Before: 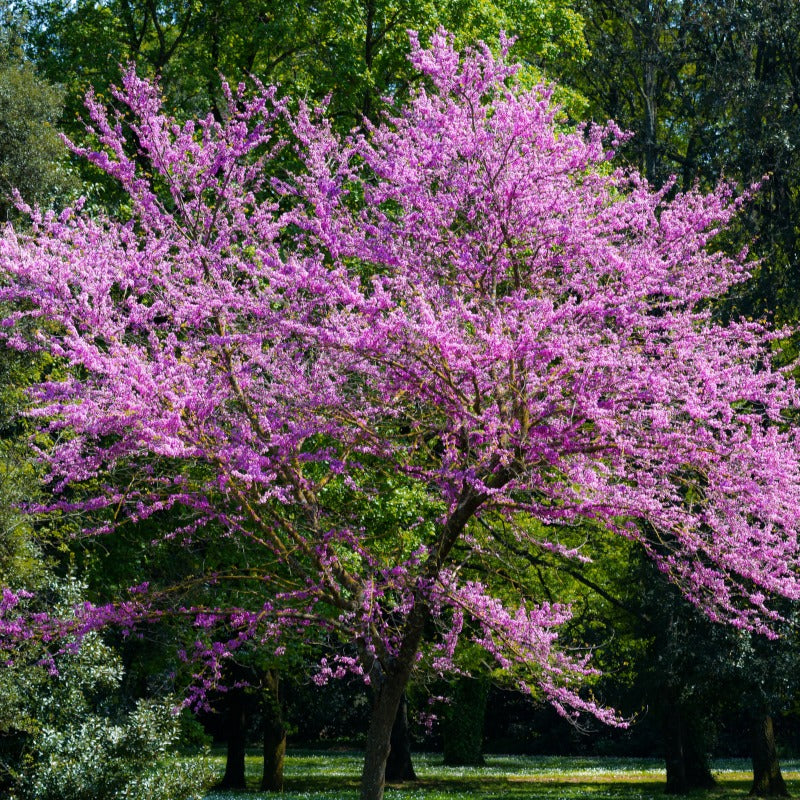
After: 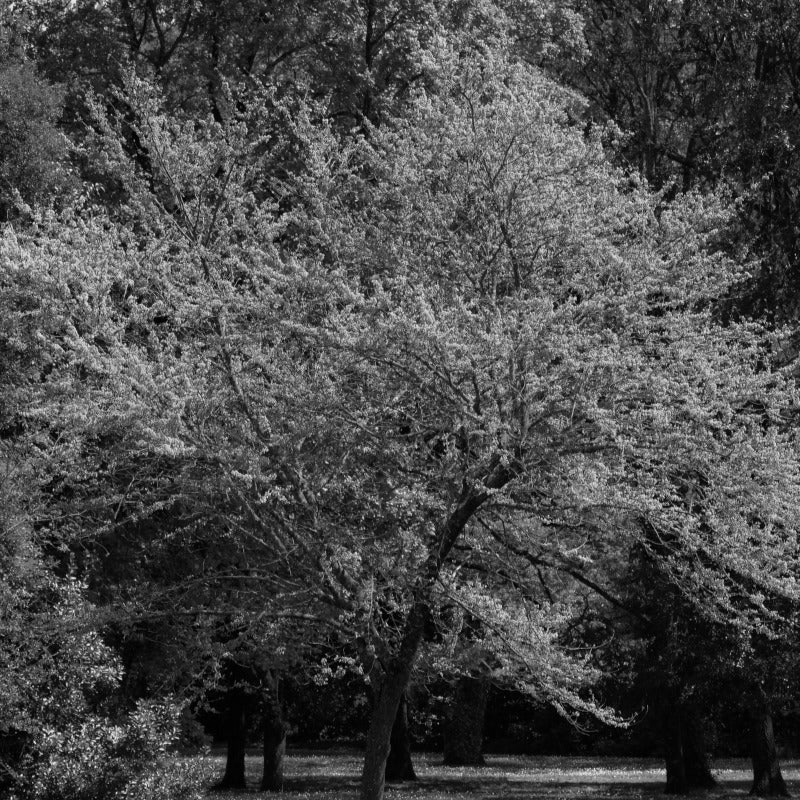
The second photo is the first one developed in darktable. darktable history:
color correction: highlights a* -39.68, highlights b* -40, shadows a* -40, shadows b* -40, saturation -3
monochrome: a 16.01, b -2.65, highlights 0.52
